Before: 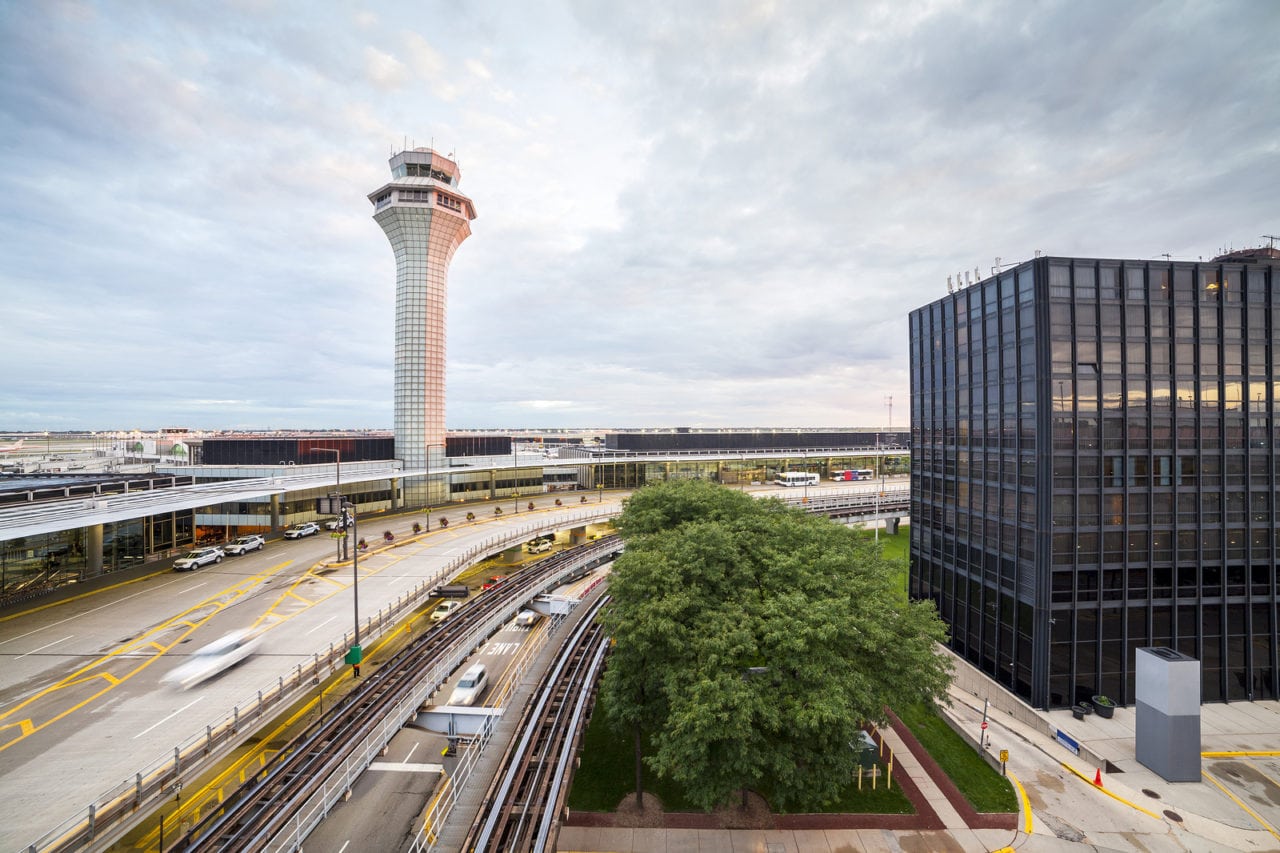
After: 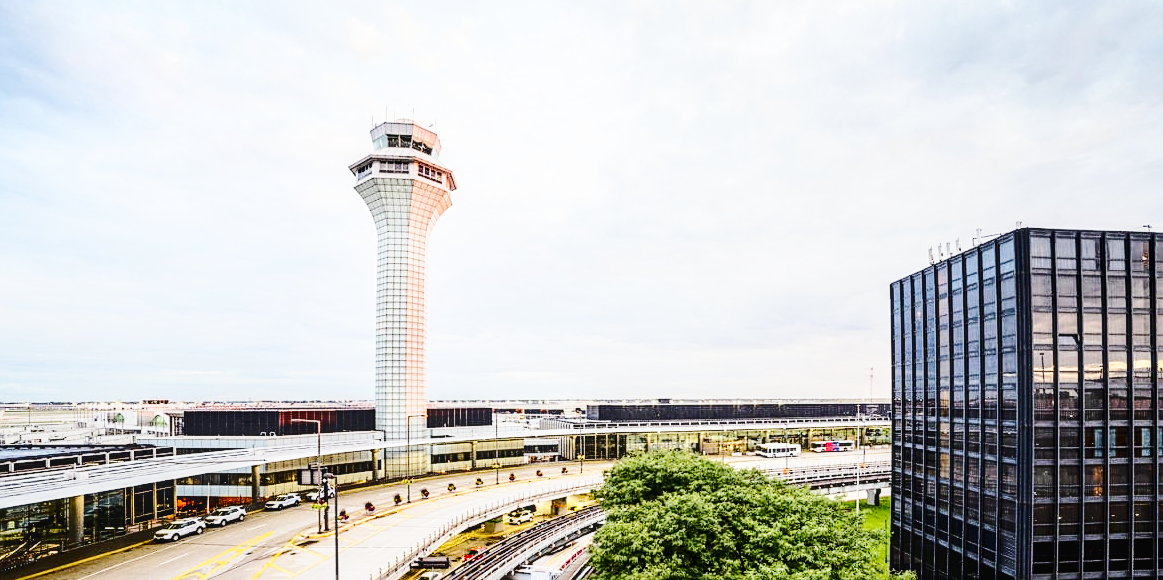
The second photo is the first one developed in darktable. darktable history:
crop: left 1.556%, top 3.426%, right 7.538%, bottom 28.462%
tone curve: curves: ch0 [(0, 0) (0.003, 0.009) (0.011, 0.013) (0.025, 0.022) (0.044, 0.039) (0.069, 0.055) (0.1, 0.077) (0.136, 0.113) (0.177, 0.158) (0.224, 0.213) (0.277, 0.289) (0.335, 0.367) (0.399, 0.451) (0.468, 0.532) (0.543, 0.615) (0.623, 0.696) (0.709, 0.755) (0.801, 0.818) (0.898, 0.893) (1, 1)], color space Lab, linked channels, preserve colors none
local contrast: on, module defaults
exposure: black level correction 0.009, exposure -0.166 EV, compensate highlight preservation false
contrast brightness saturation: contrast 0.28
sharpen: on, module defaults
base curve: curves: ch0 [(0, 0) (0.028, 0.03) (0.121, 0.232) (0.46, 0.748) (0.859, 0.968) (1, 1)], preserve colors none
